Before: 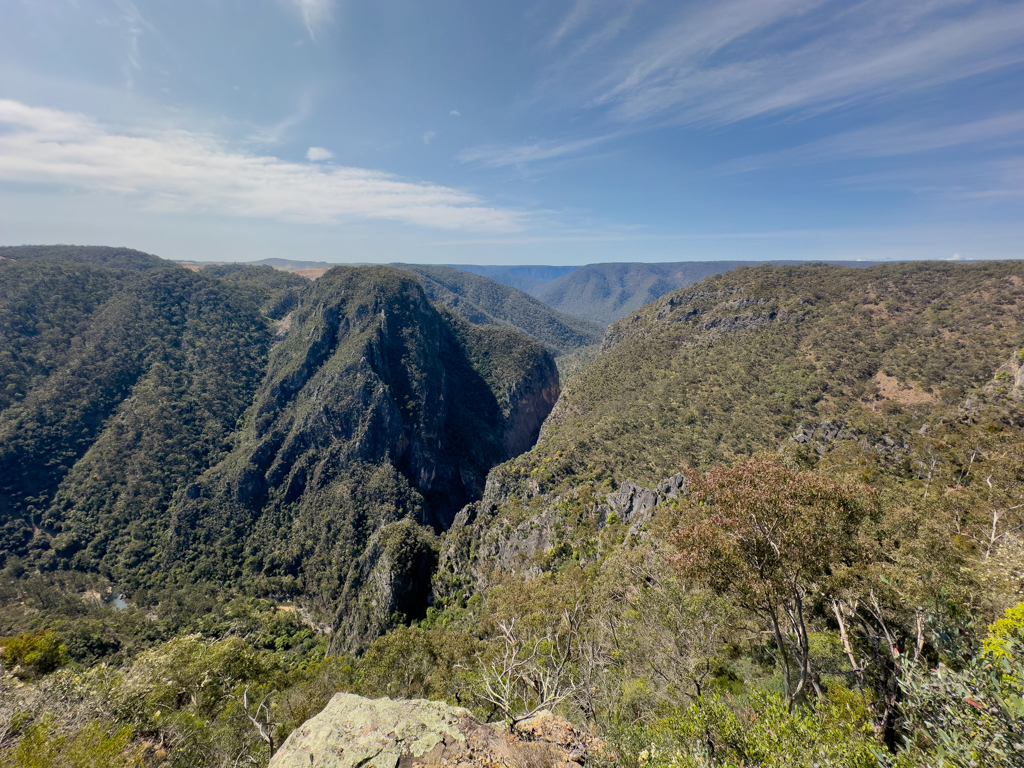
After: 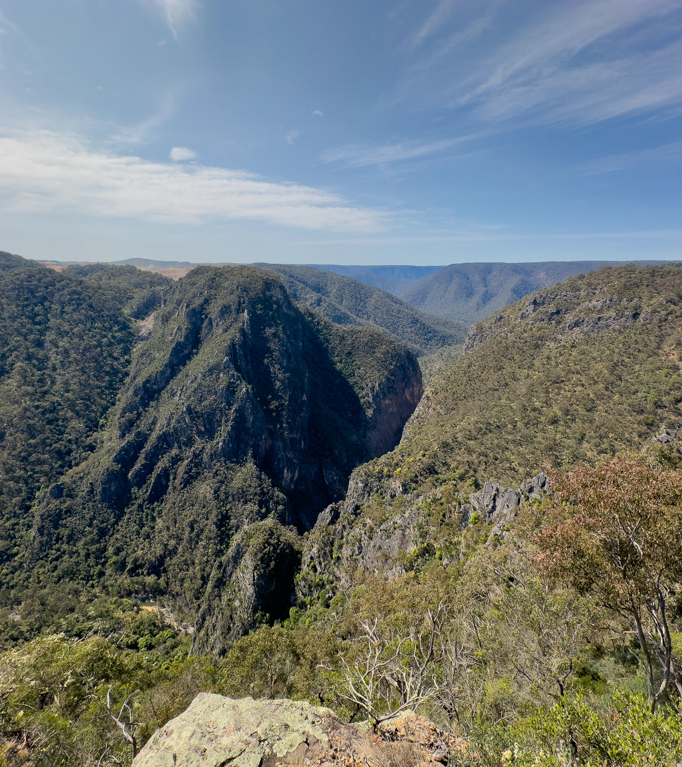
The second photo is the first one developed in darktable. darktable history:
crop and rotate: left 13.459%, right 19.919%
